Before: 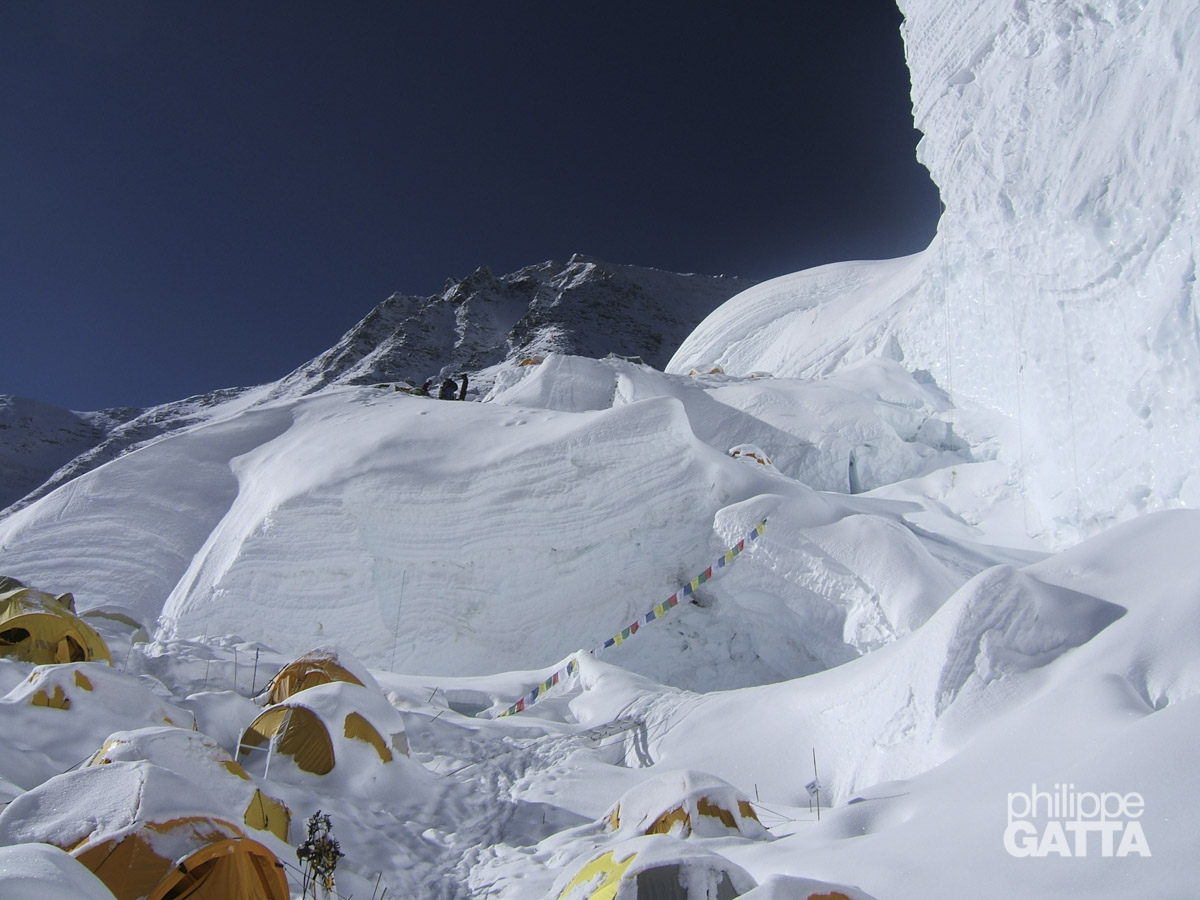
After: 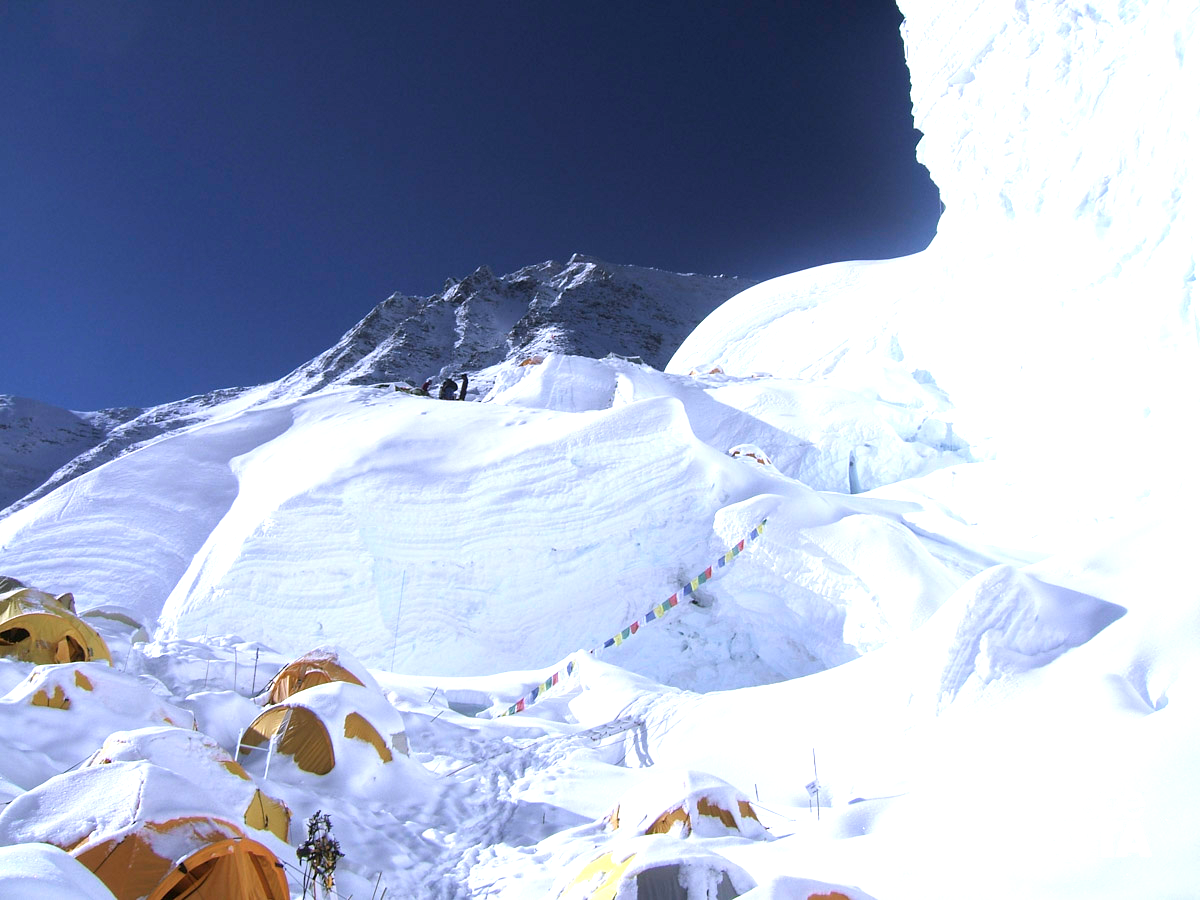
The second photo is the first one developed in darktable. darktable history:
color calibration: gray › normalize channels true, illuminant custom, x 0.364, y 0.384, temperature 4527 K, gamut compression 0.02
exposure: black level correction 0, exposure 1.1 EV, compensate highlight preservation false
